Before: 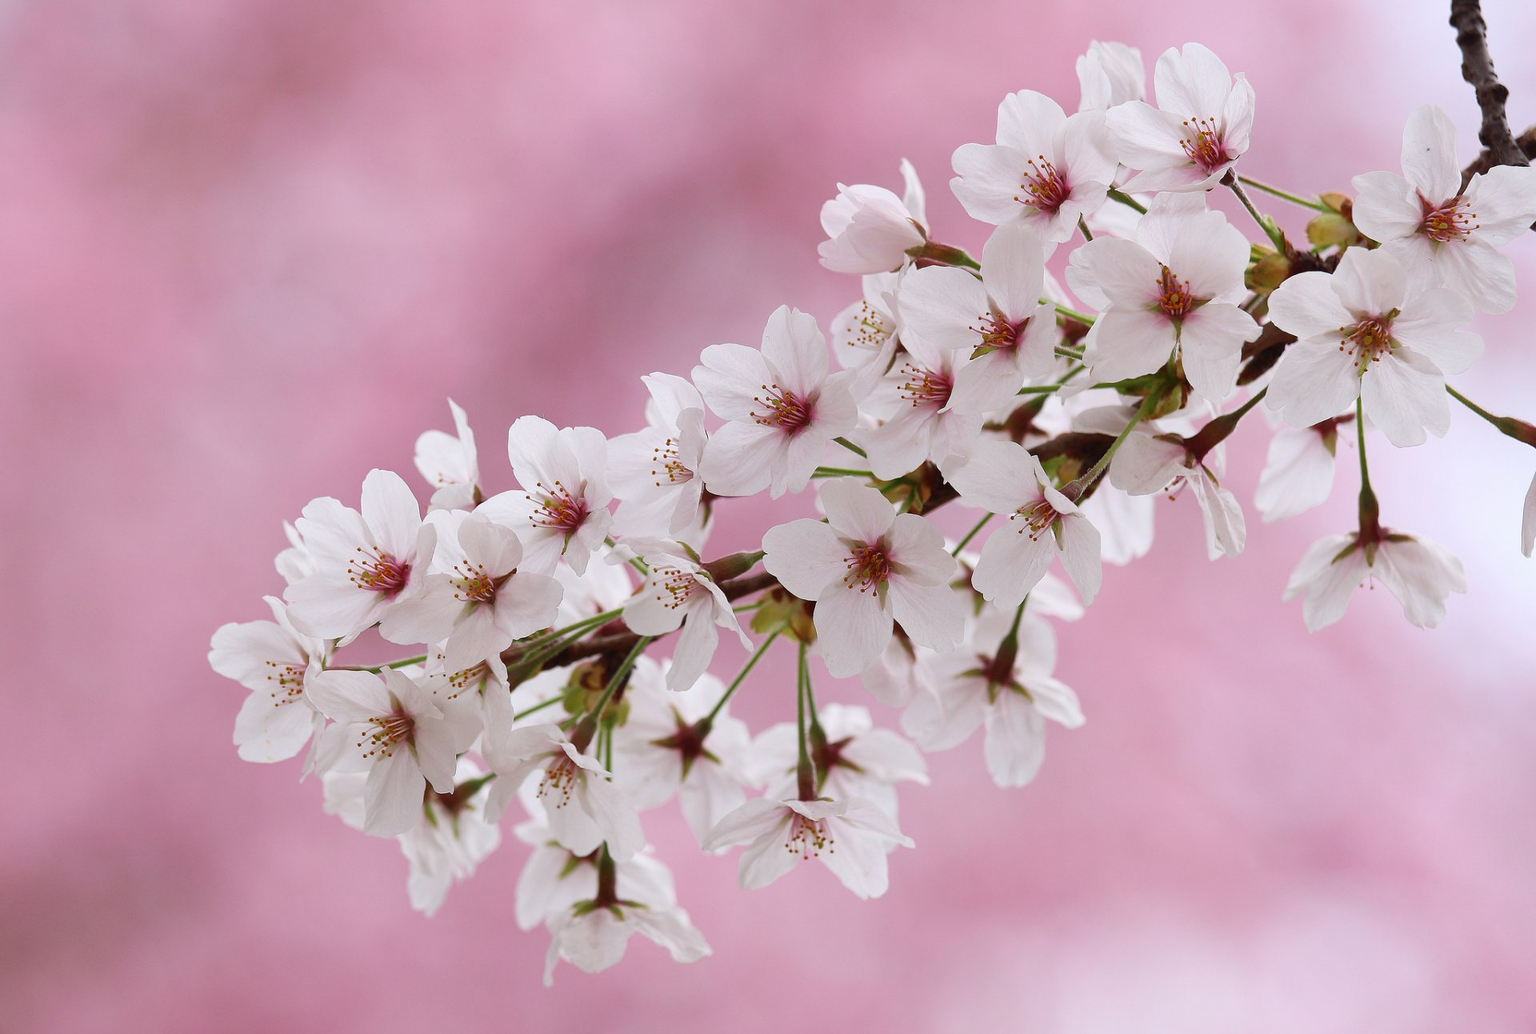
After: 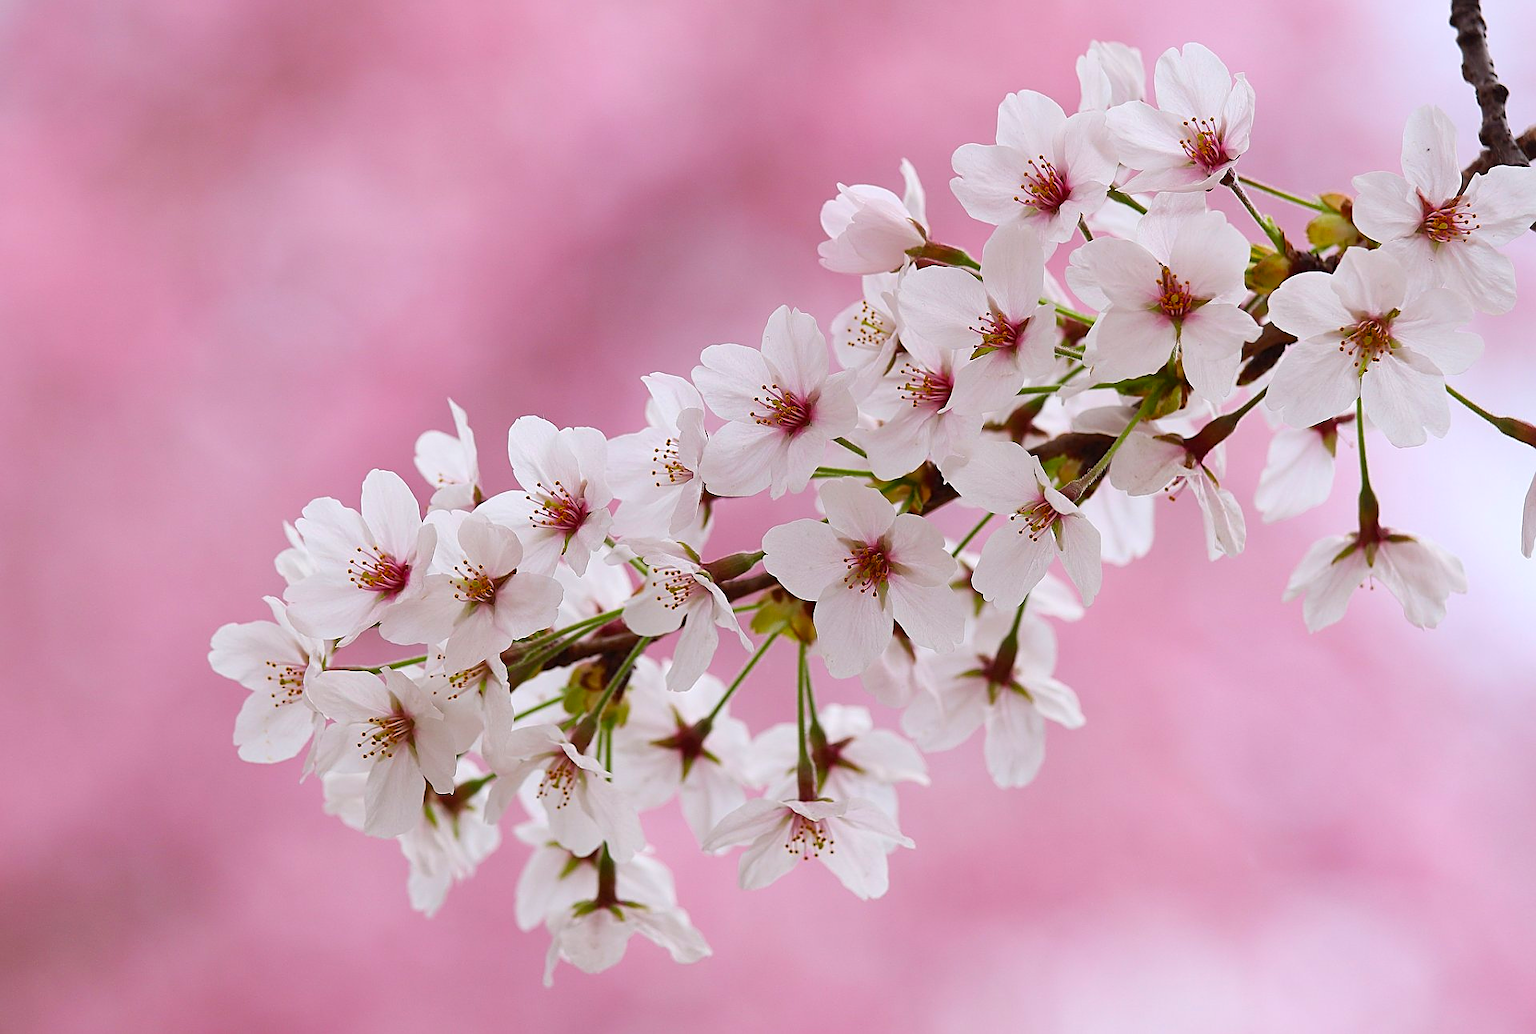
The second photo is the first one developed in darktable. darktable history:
sharpen: on, module defaults
color balance rgb: power › hue 313.1°, perceptual saturation grading › global saturation 15.952%, global vibrance 27.594%
